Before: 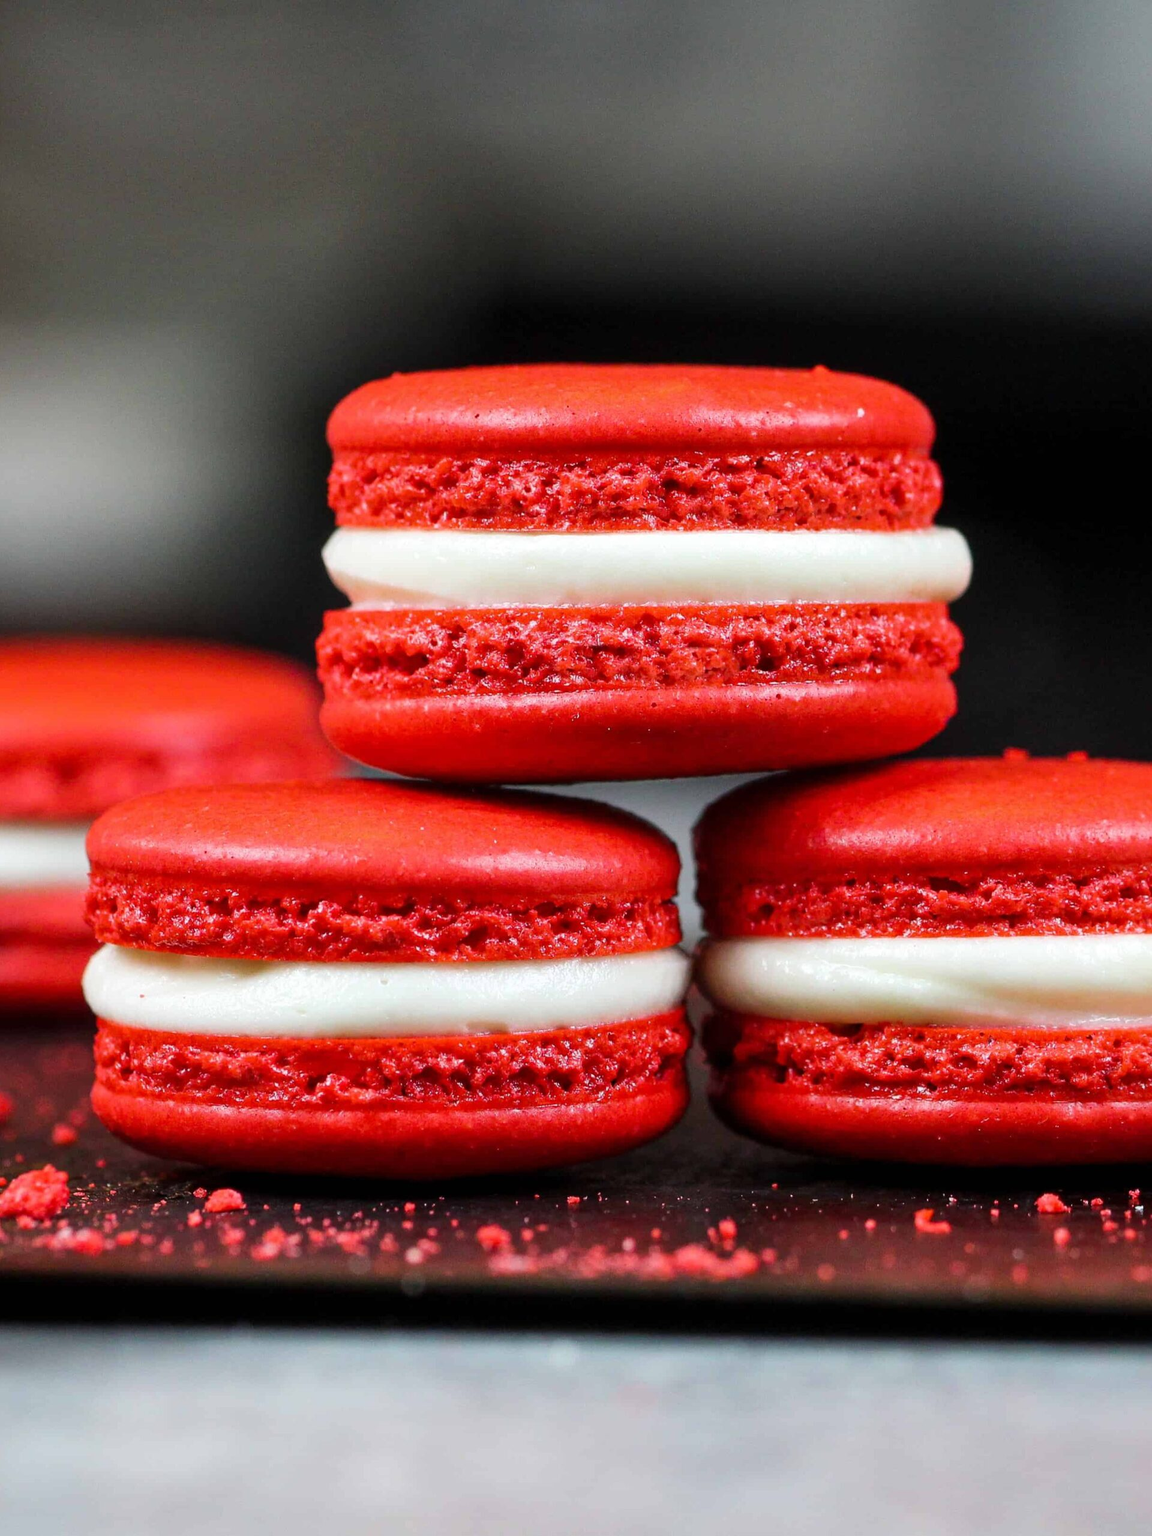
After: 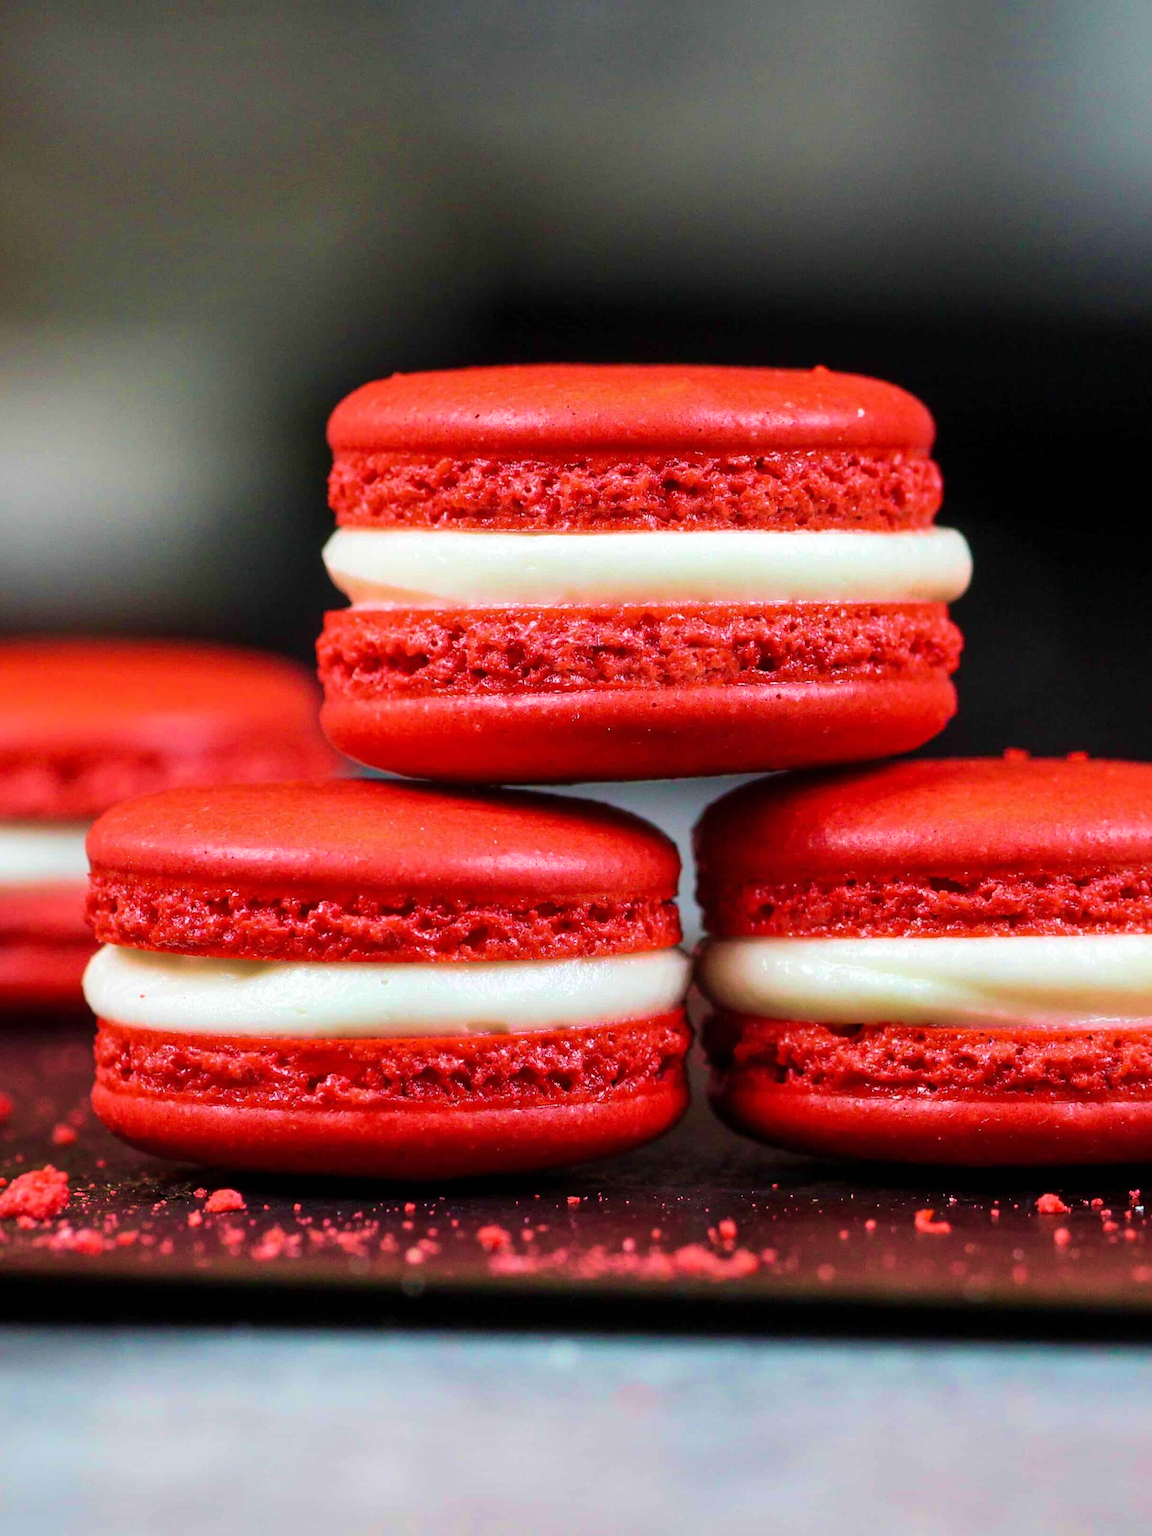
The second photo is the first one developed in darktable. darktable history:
velvia: strength 73.78%
